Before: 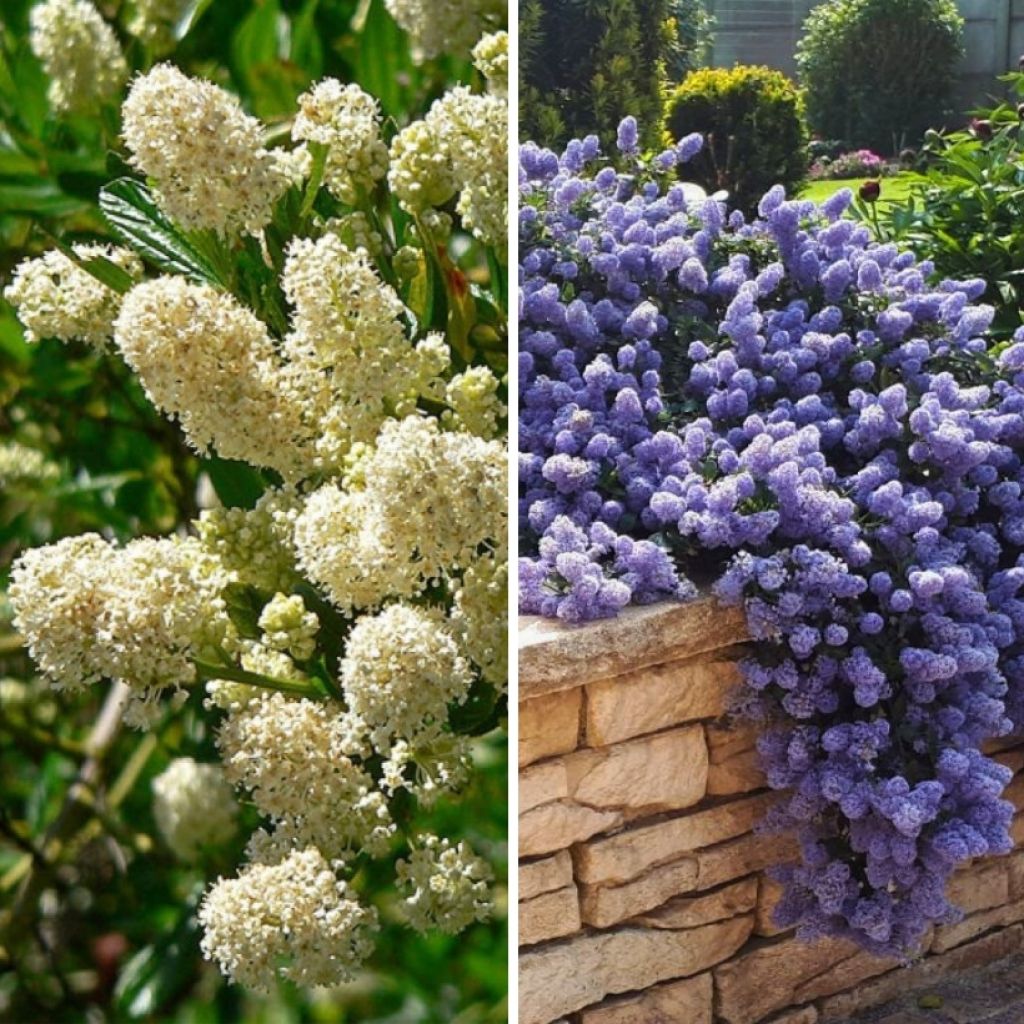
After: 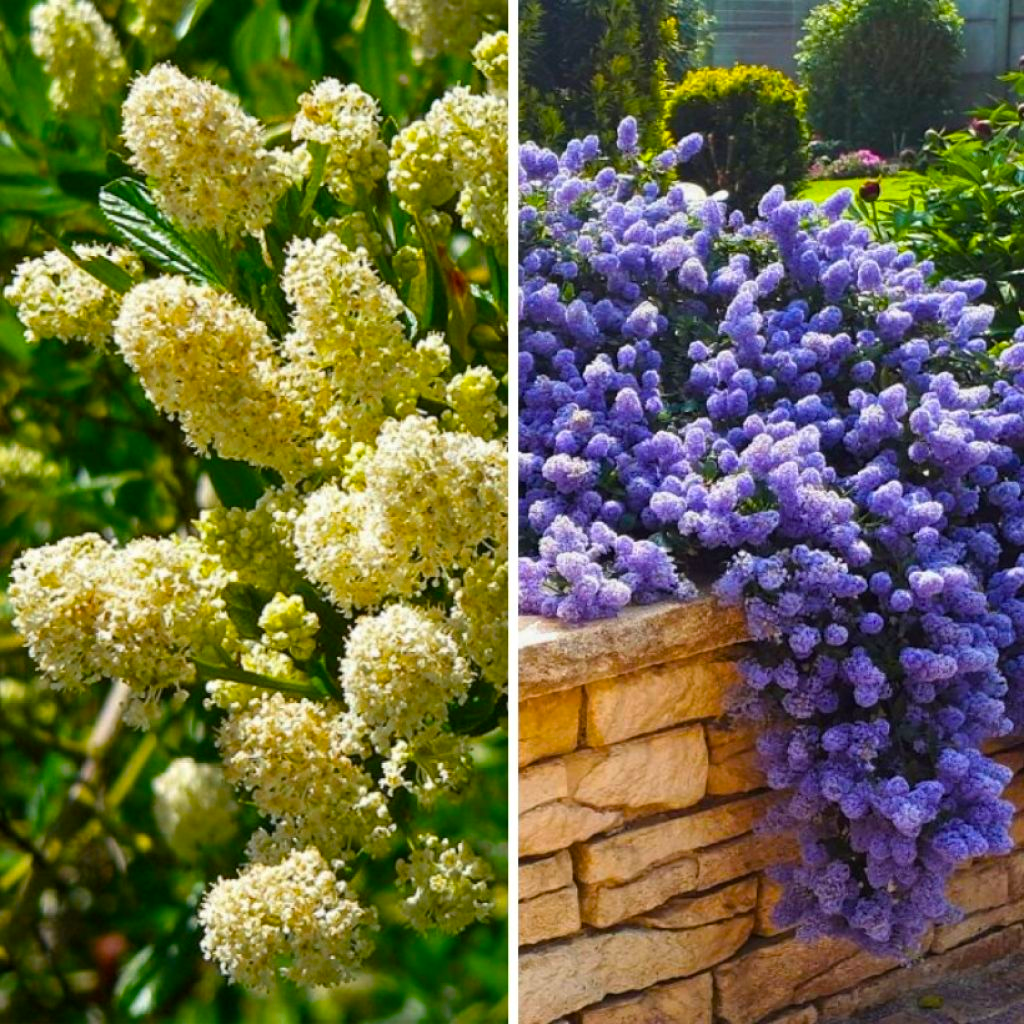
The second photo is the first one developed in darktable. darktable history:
color balance rgb: linear chroma grading › global chroma 25.118%, perceptual saturation grading › global saturation 25.593%
